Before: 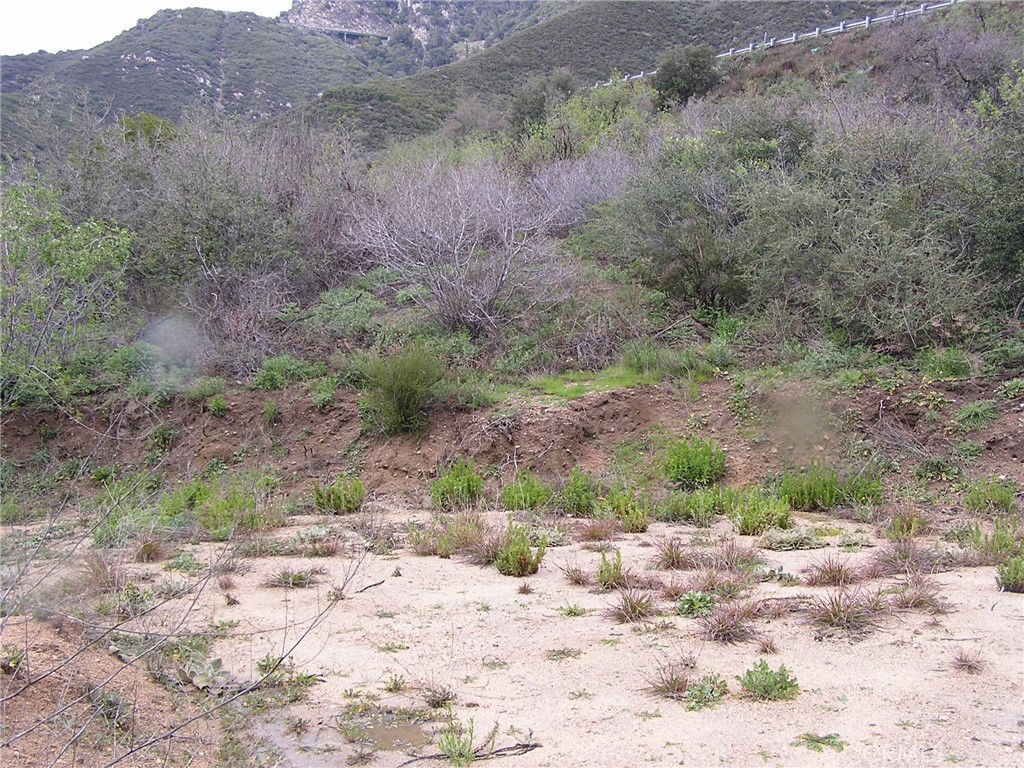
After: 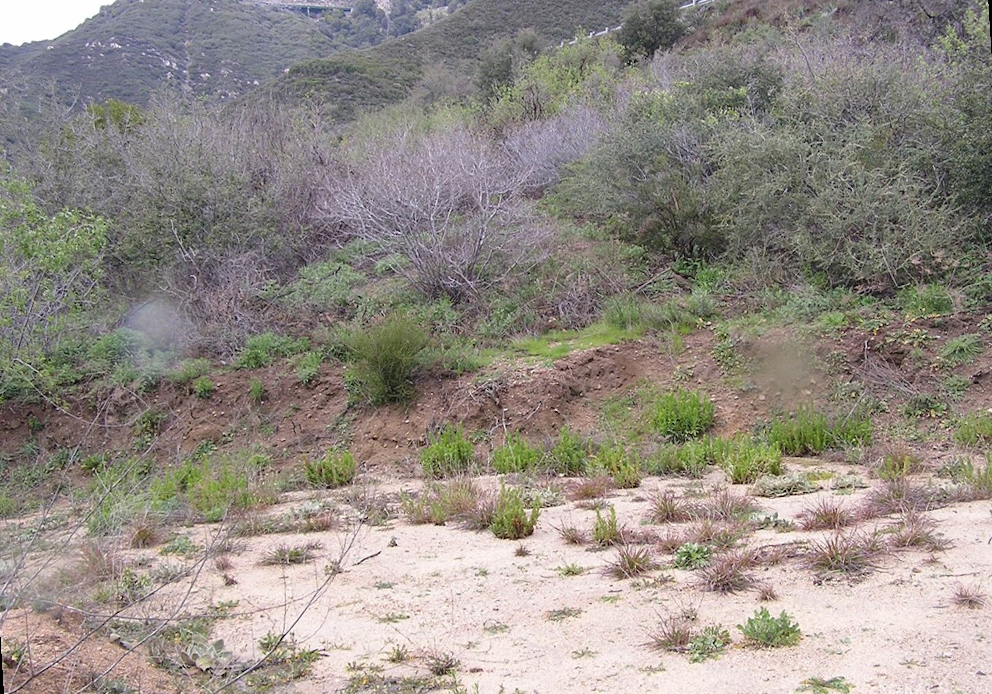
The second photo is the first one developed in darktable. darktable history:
tone equalizer: -8 EV -1.84 EV, -7 EV -1.16 EV, -6 EV -1.62 EV, smoothing diameter 25%, edges refinement/feathering 10, preserve details guided filter
rotate and perspective: rotation -3.52°, crop left 0.036, crop right 0.964, crop top 0.081, crop bottom 0.919
